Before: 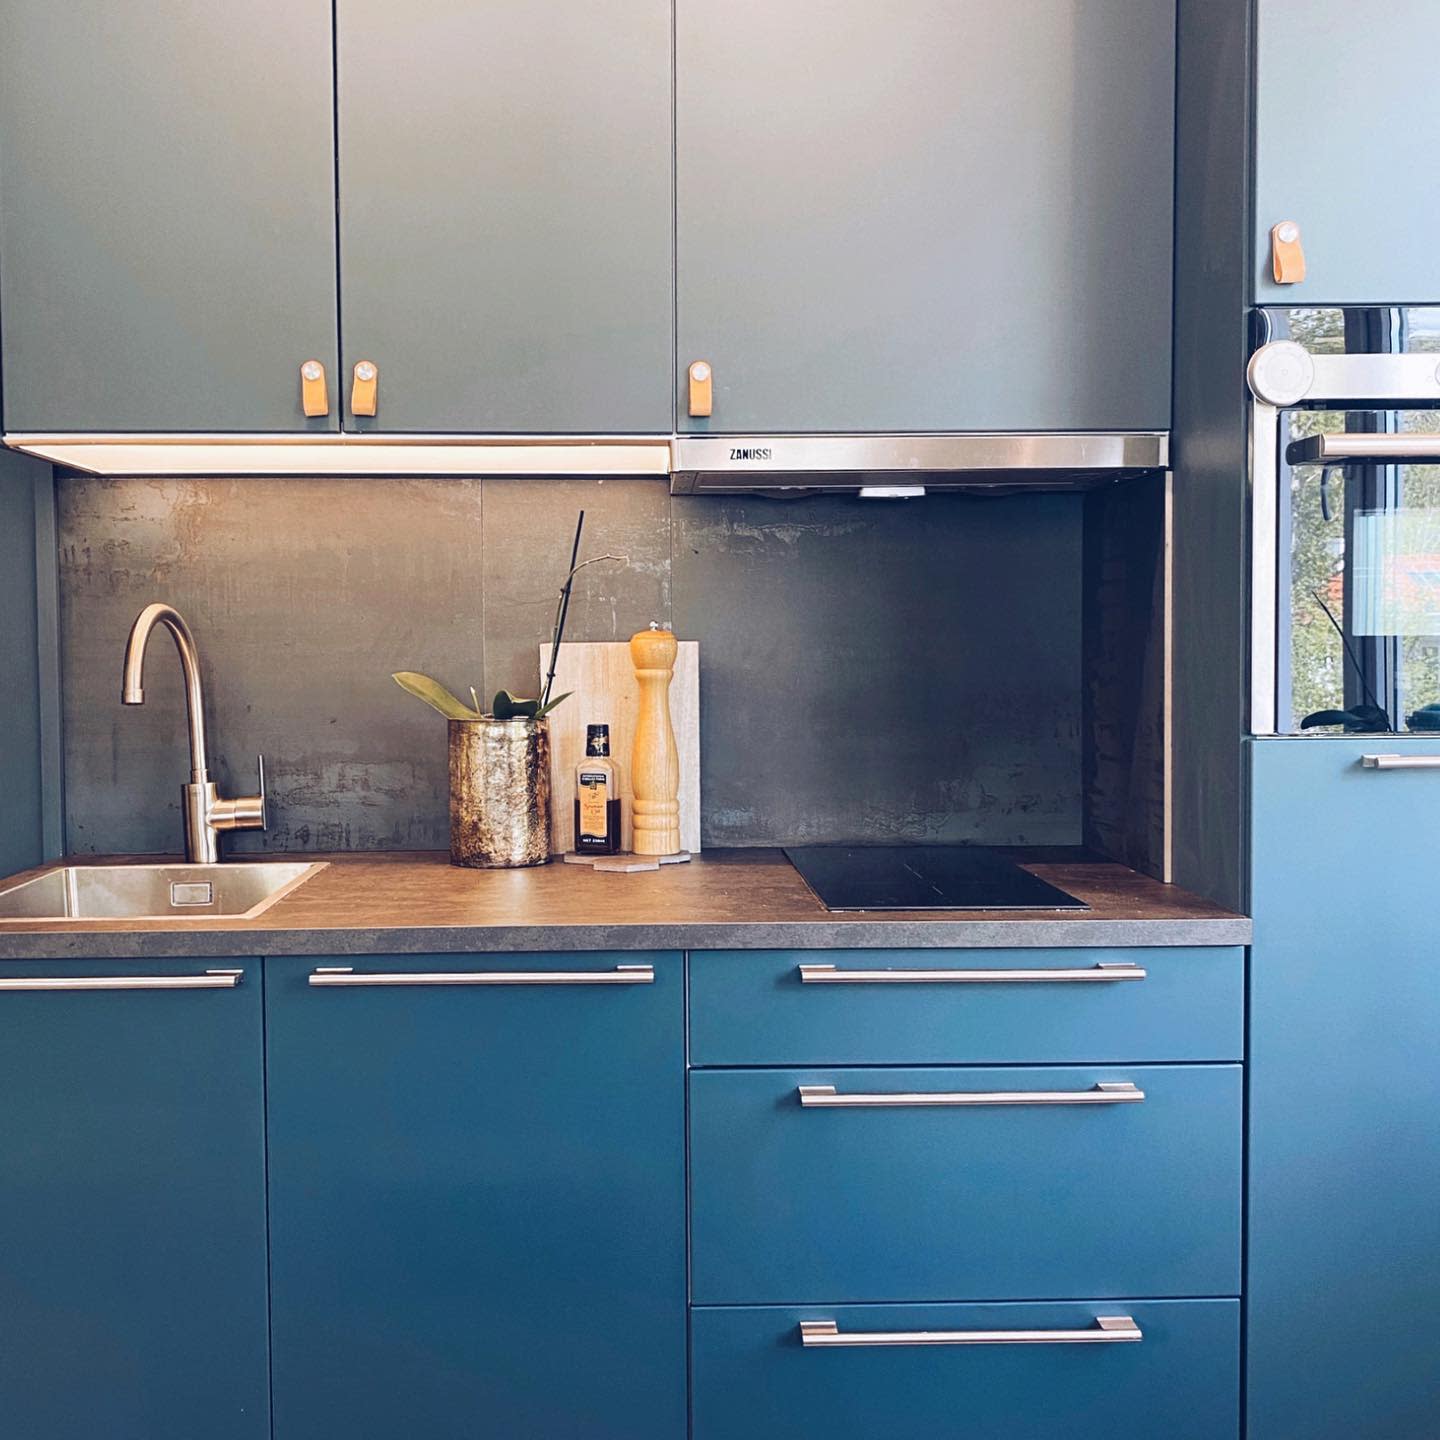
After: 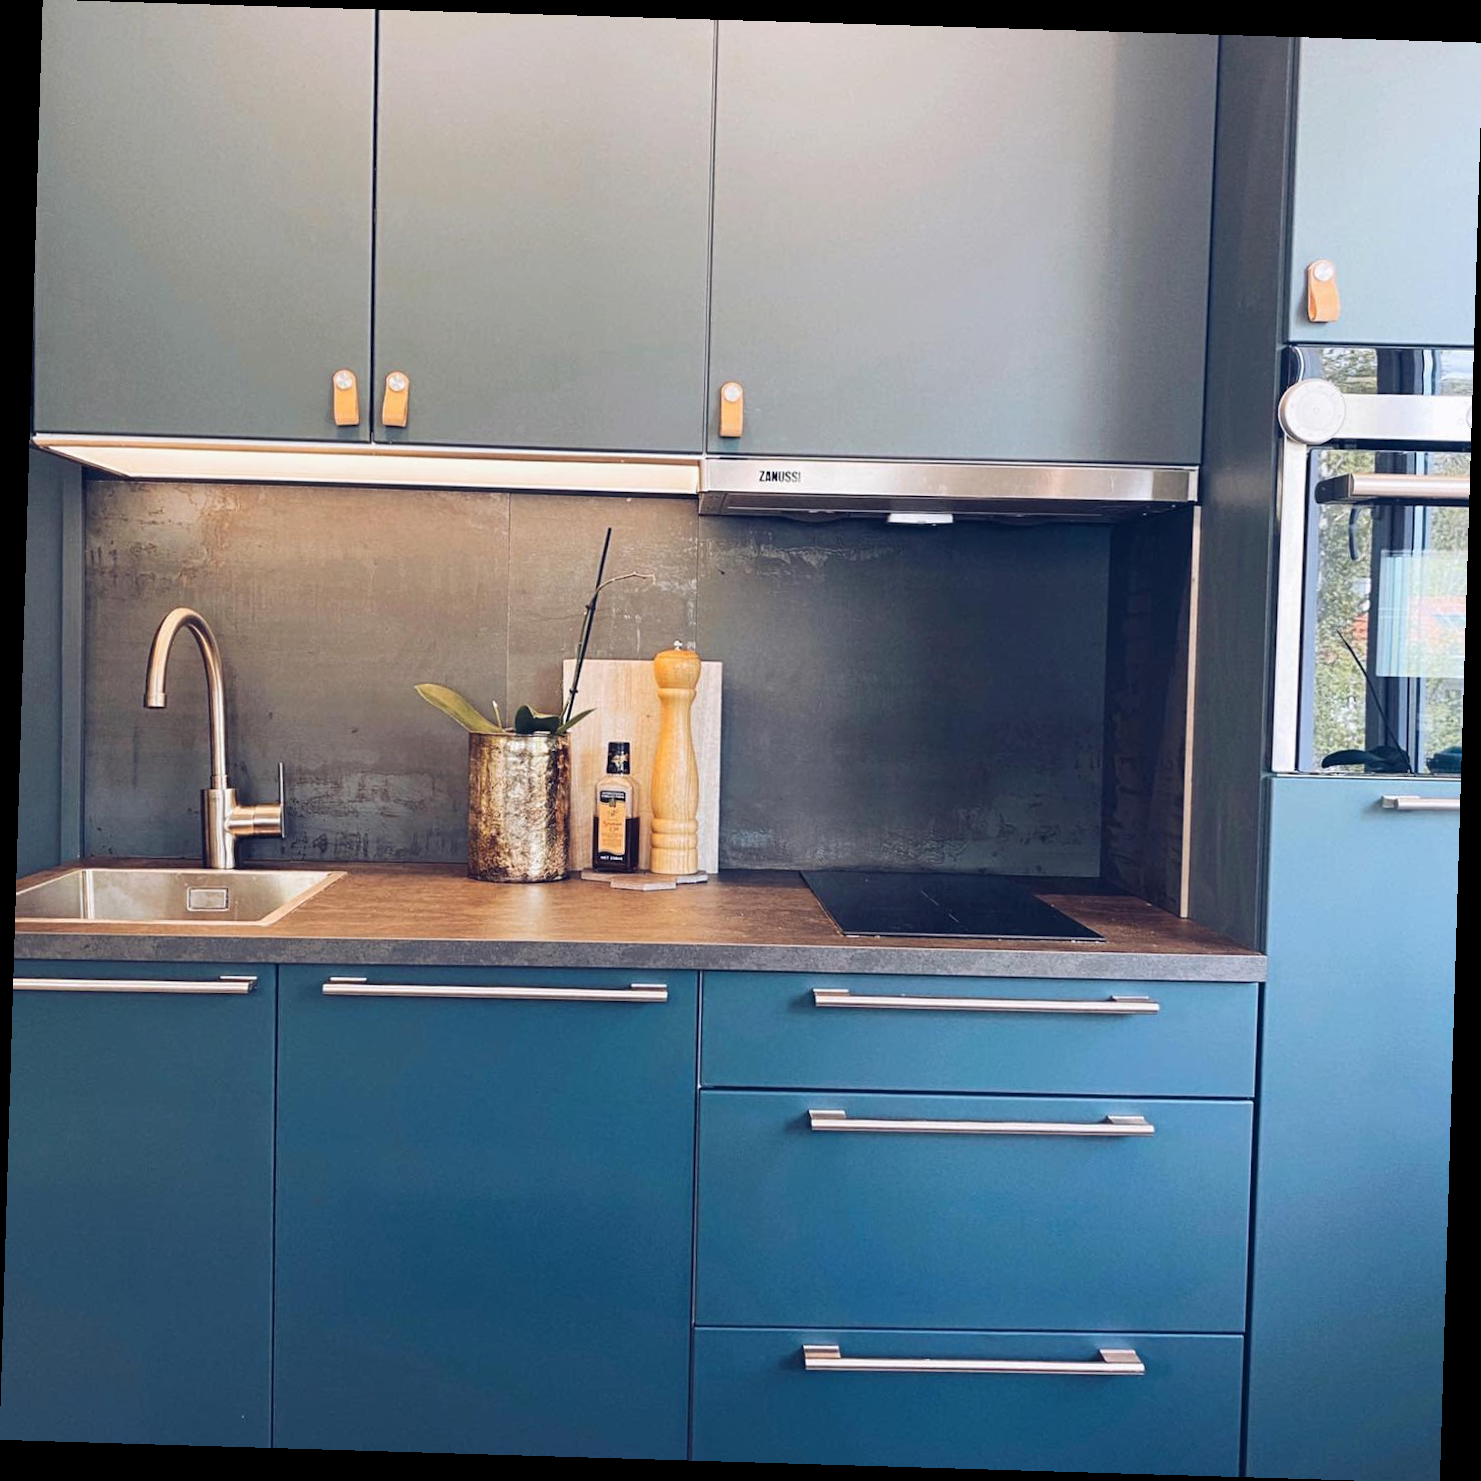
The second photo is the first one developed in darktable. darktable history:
white balance: emerald 1
rotate and perspective: rotation 1.72°, automatic cropping off
